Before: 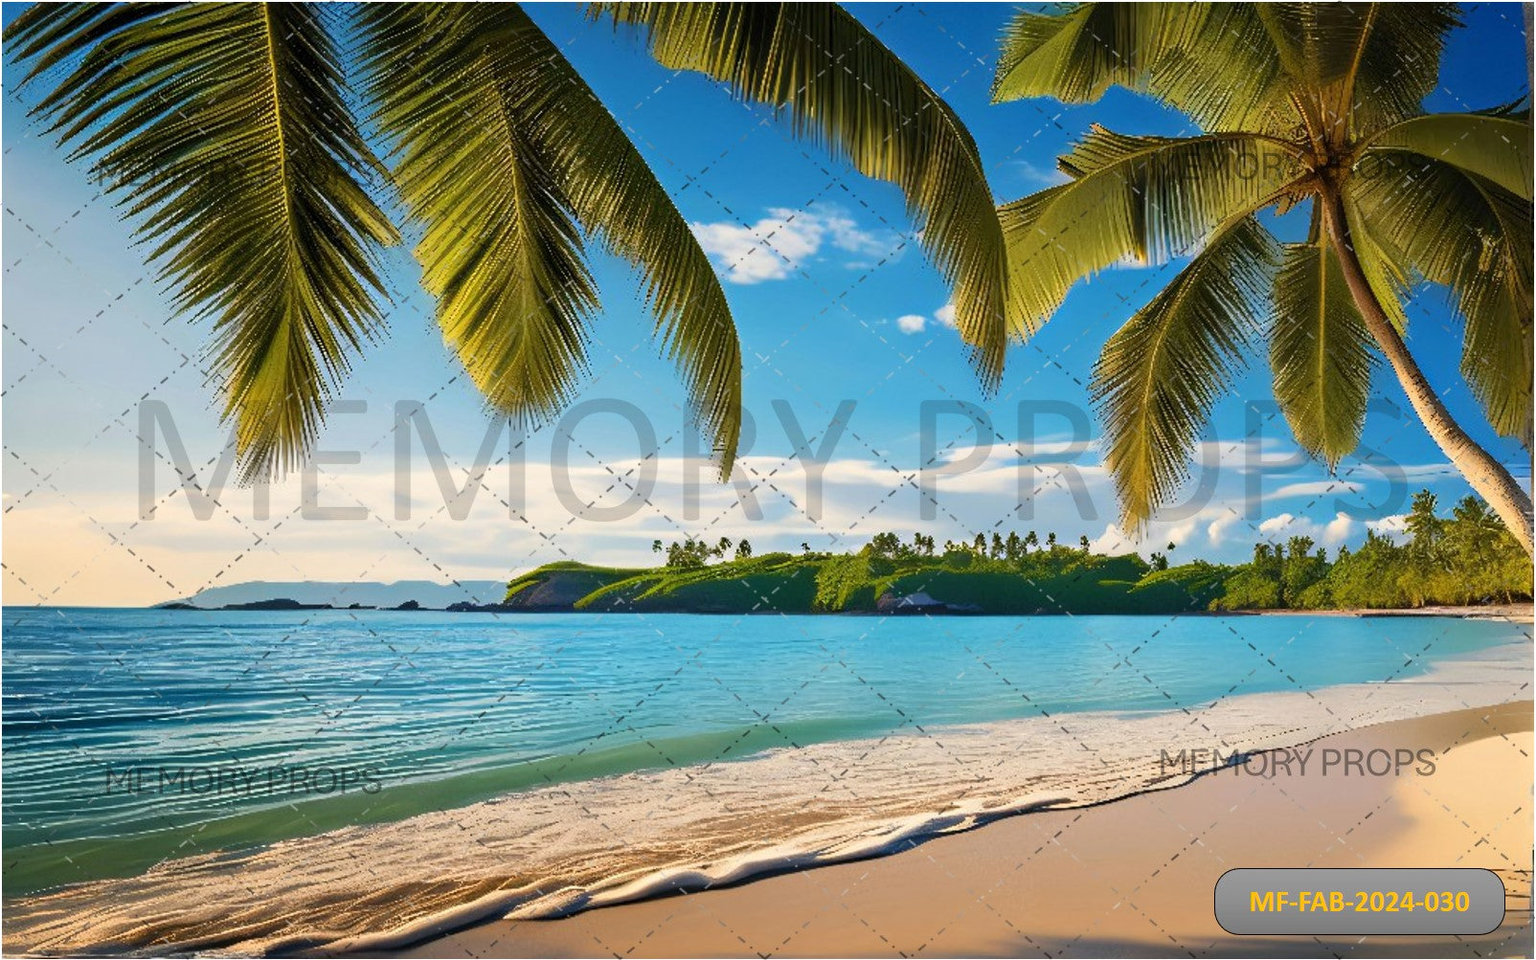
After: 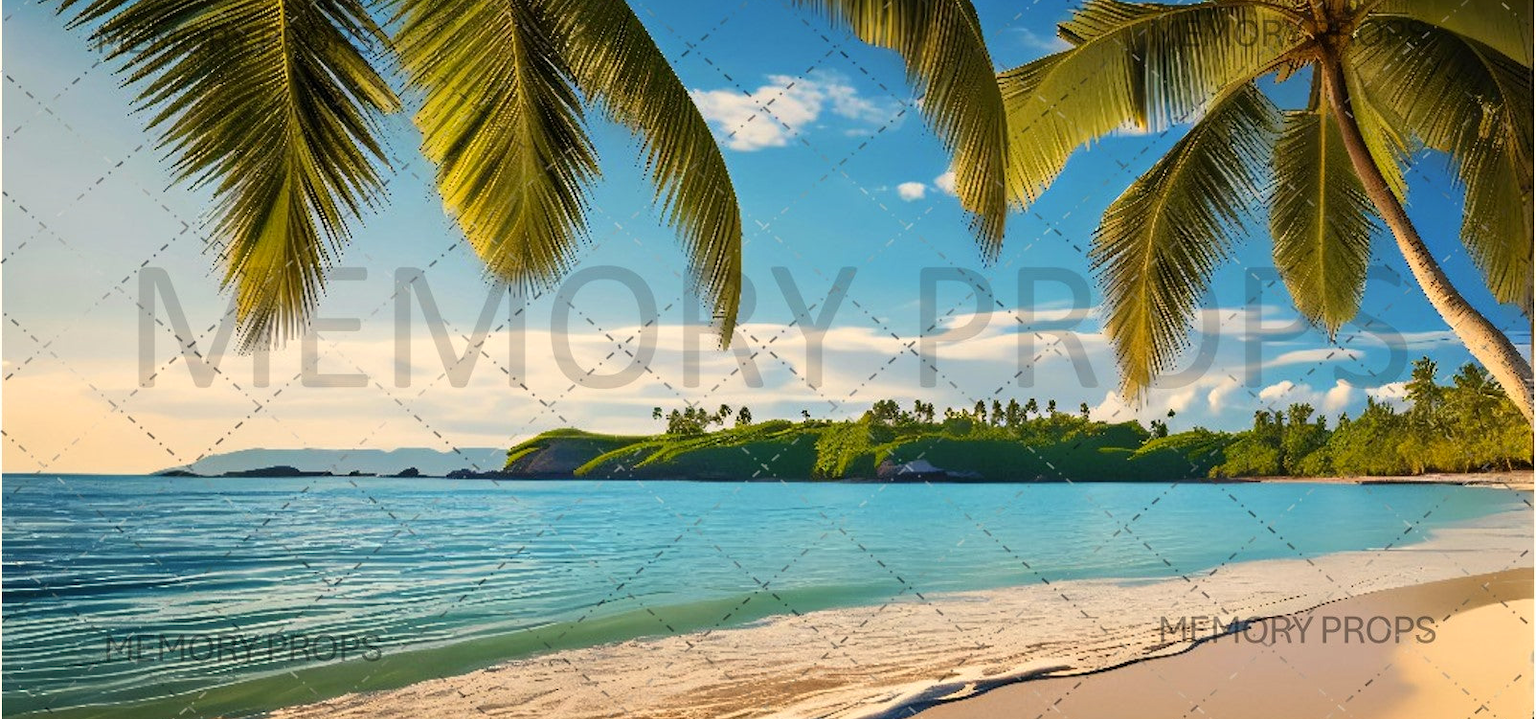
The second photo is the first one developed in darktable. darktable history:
color calibration: x 0.33, y 0.347, temperature 5640.32 K
crop: top 13.957%, bottom 11.099%
